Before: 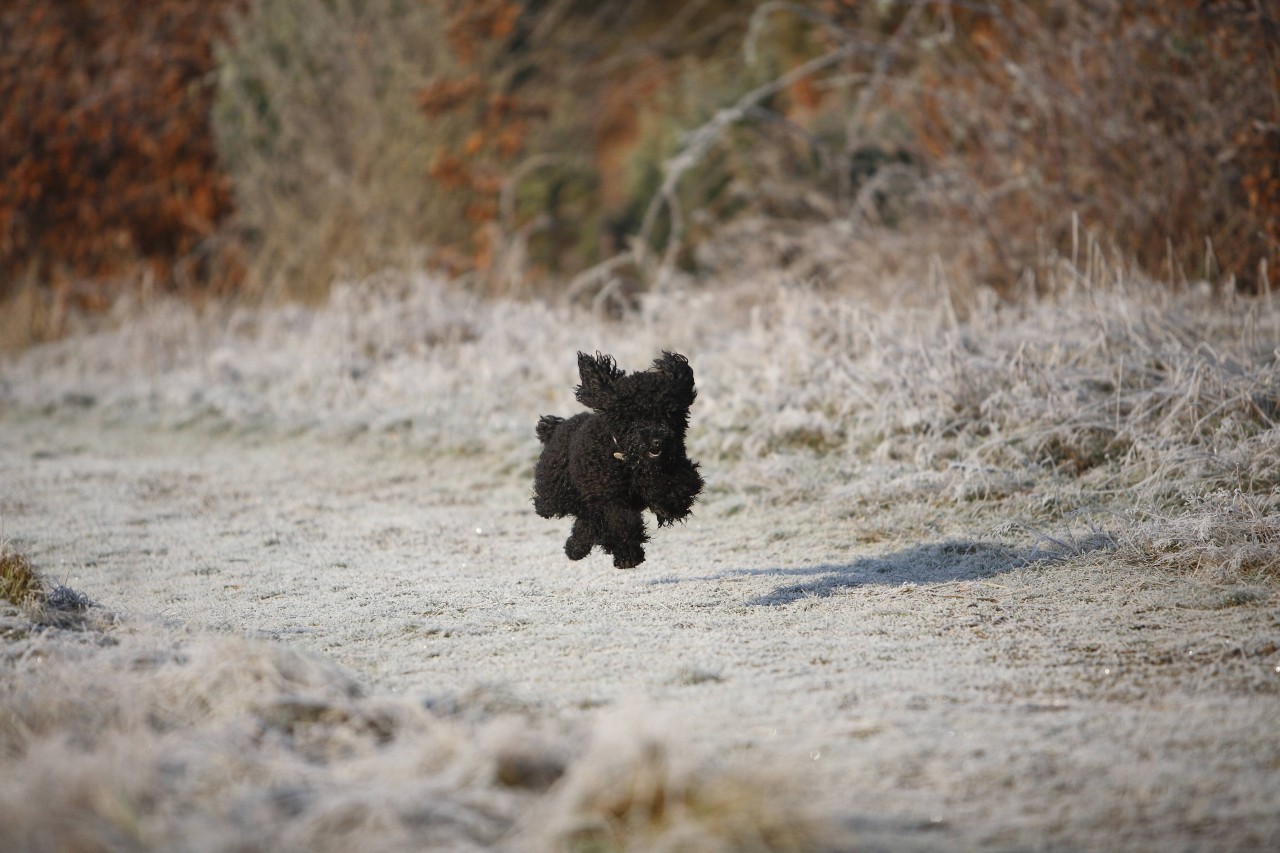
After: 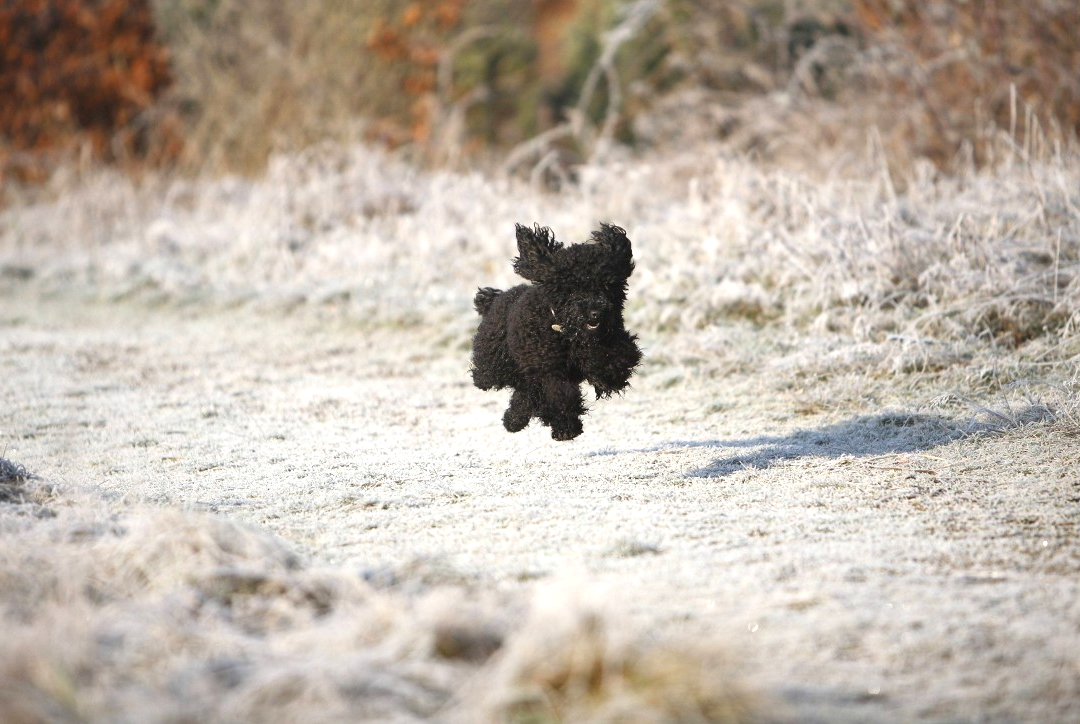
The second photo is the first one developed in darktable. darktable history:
crop and rotate: left 4.883%, top 15.078%, right 10.715%
exposure: black level correction 0, exposure 0.692 EV, compensate highlight preservation false
